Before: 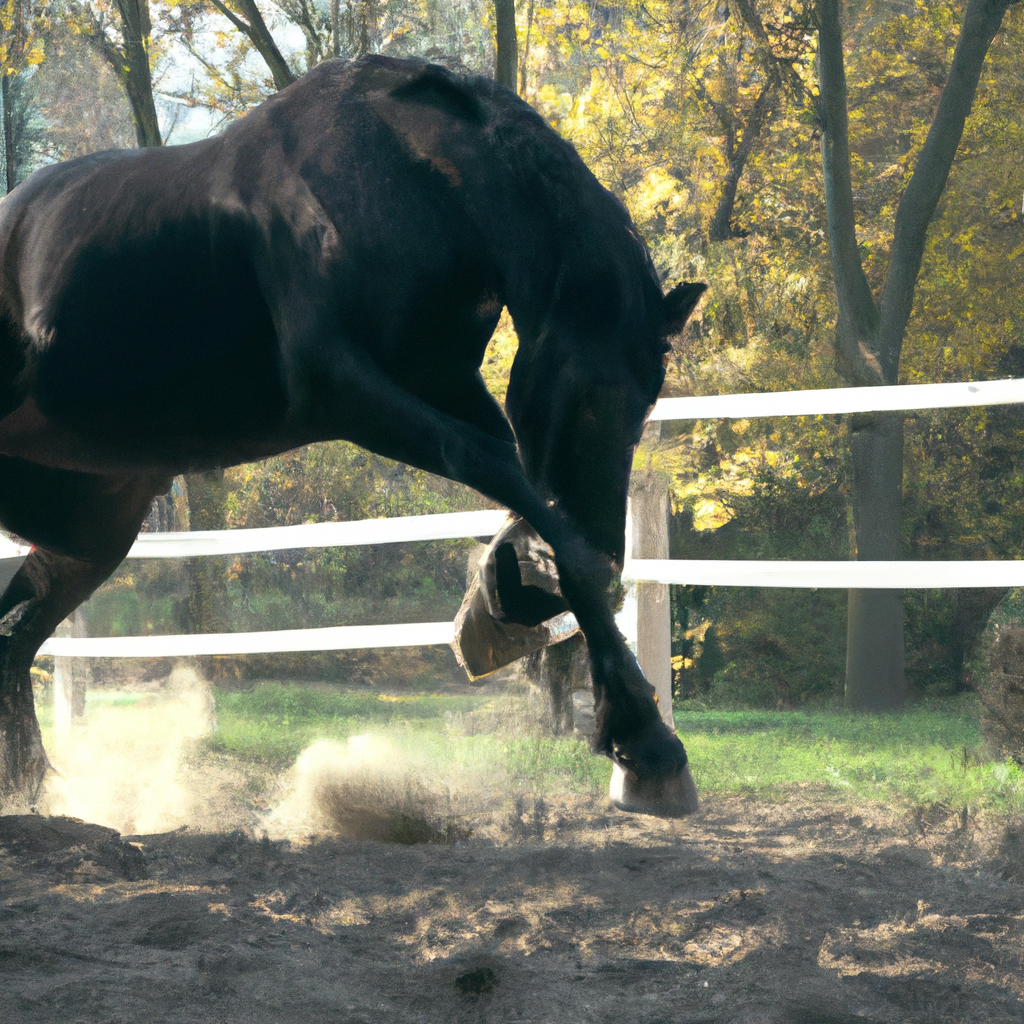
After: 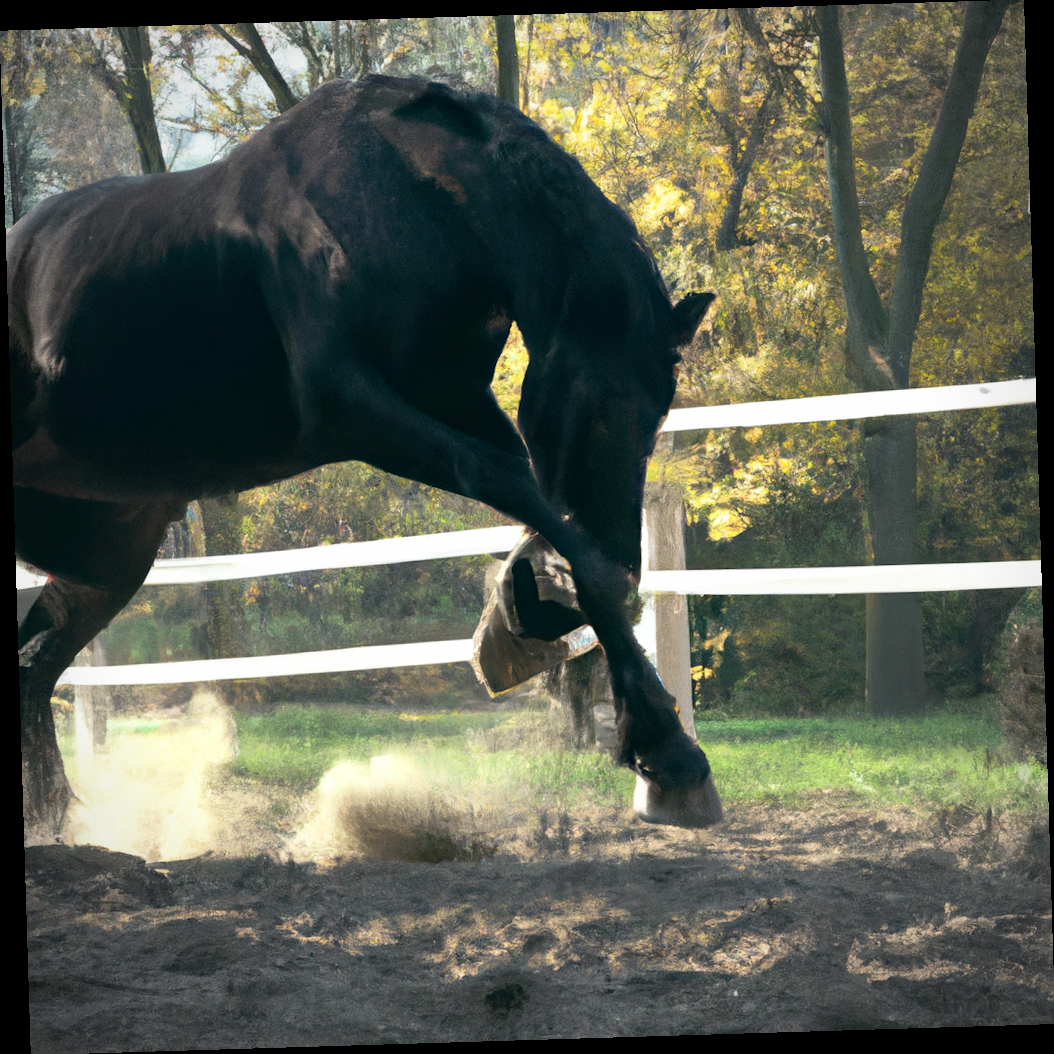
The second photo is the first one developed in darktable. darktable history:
rotate and perspective: rotation -1.75°, automatic cropping off
vignetting: fall-off radius 63.6%
color balance: contrast fulcrum 17.78%
haze removal: compatibility mode true, adaptive false
